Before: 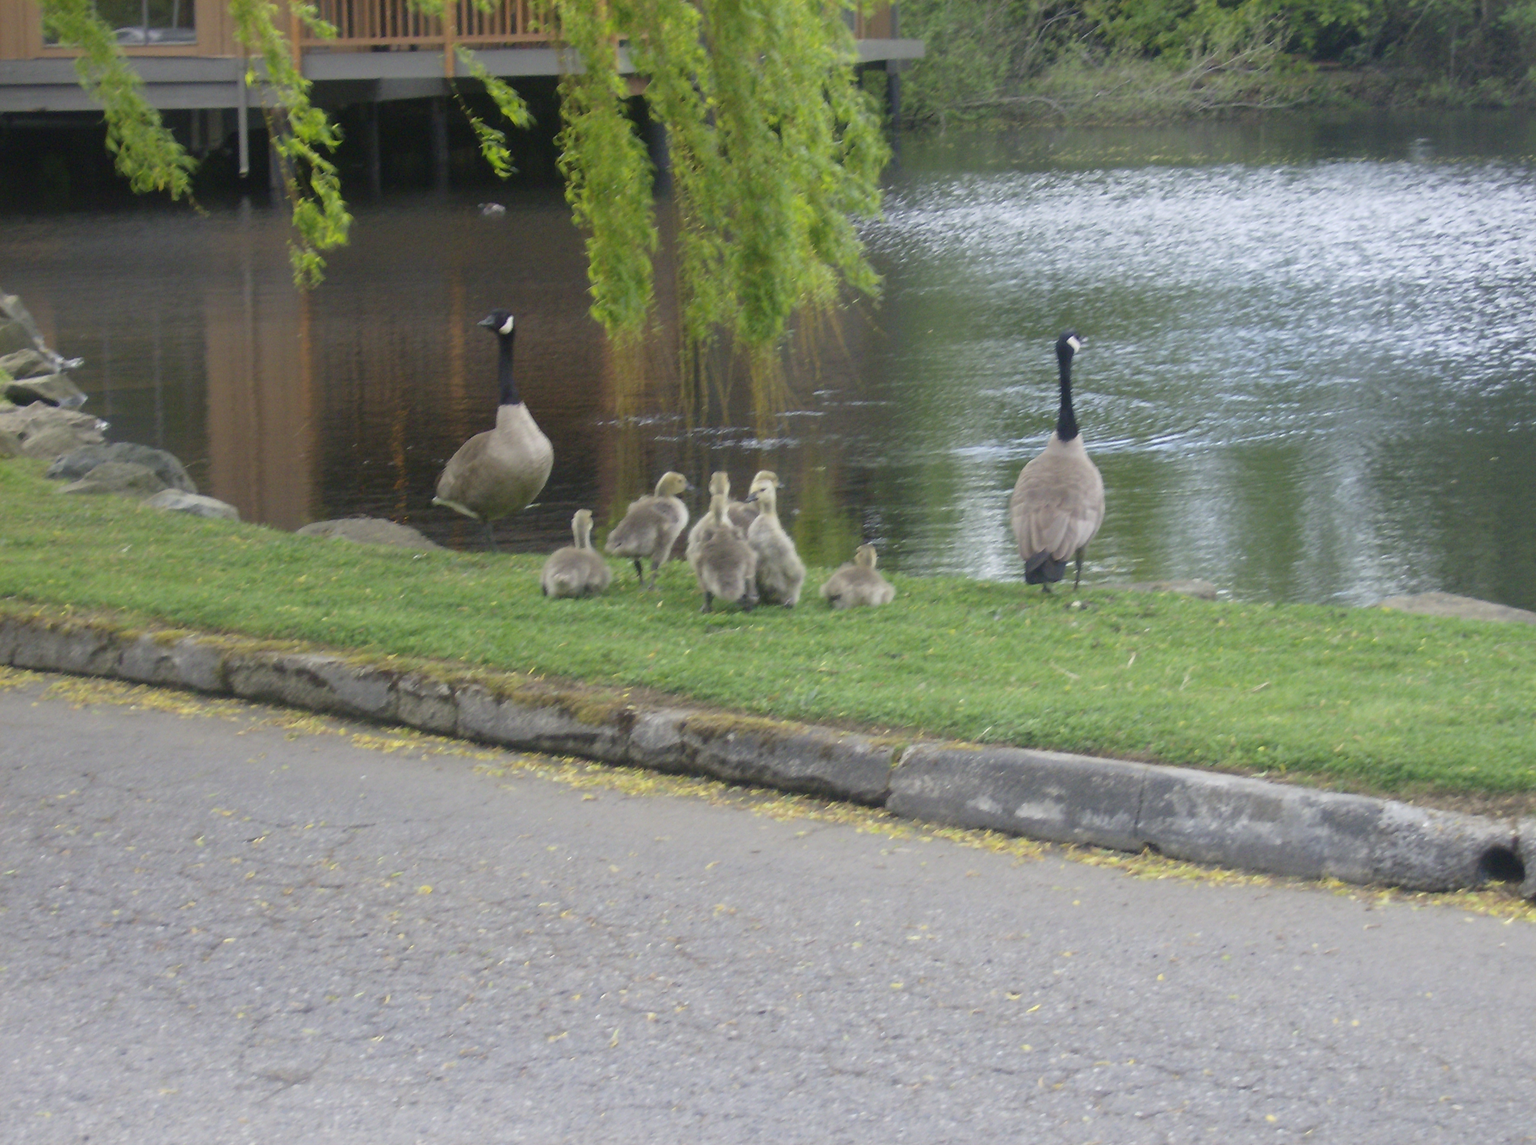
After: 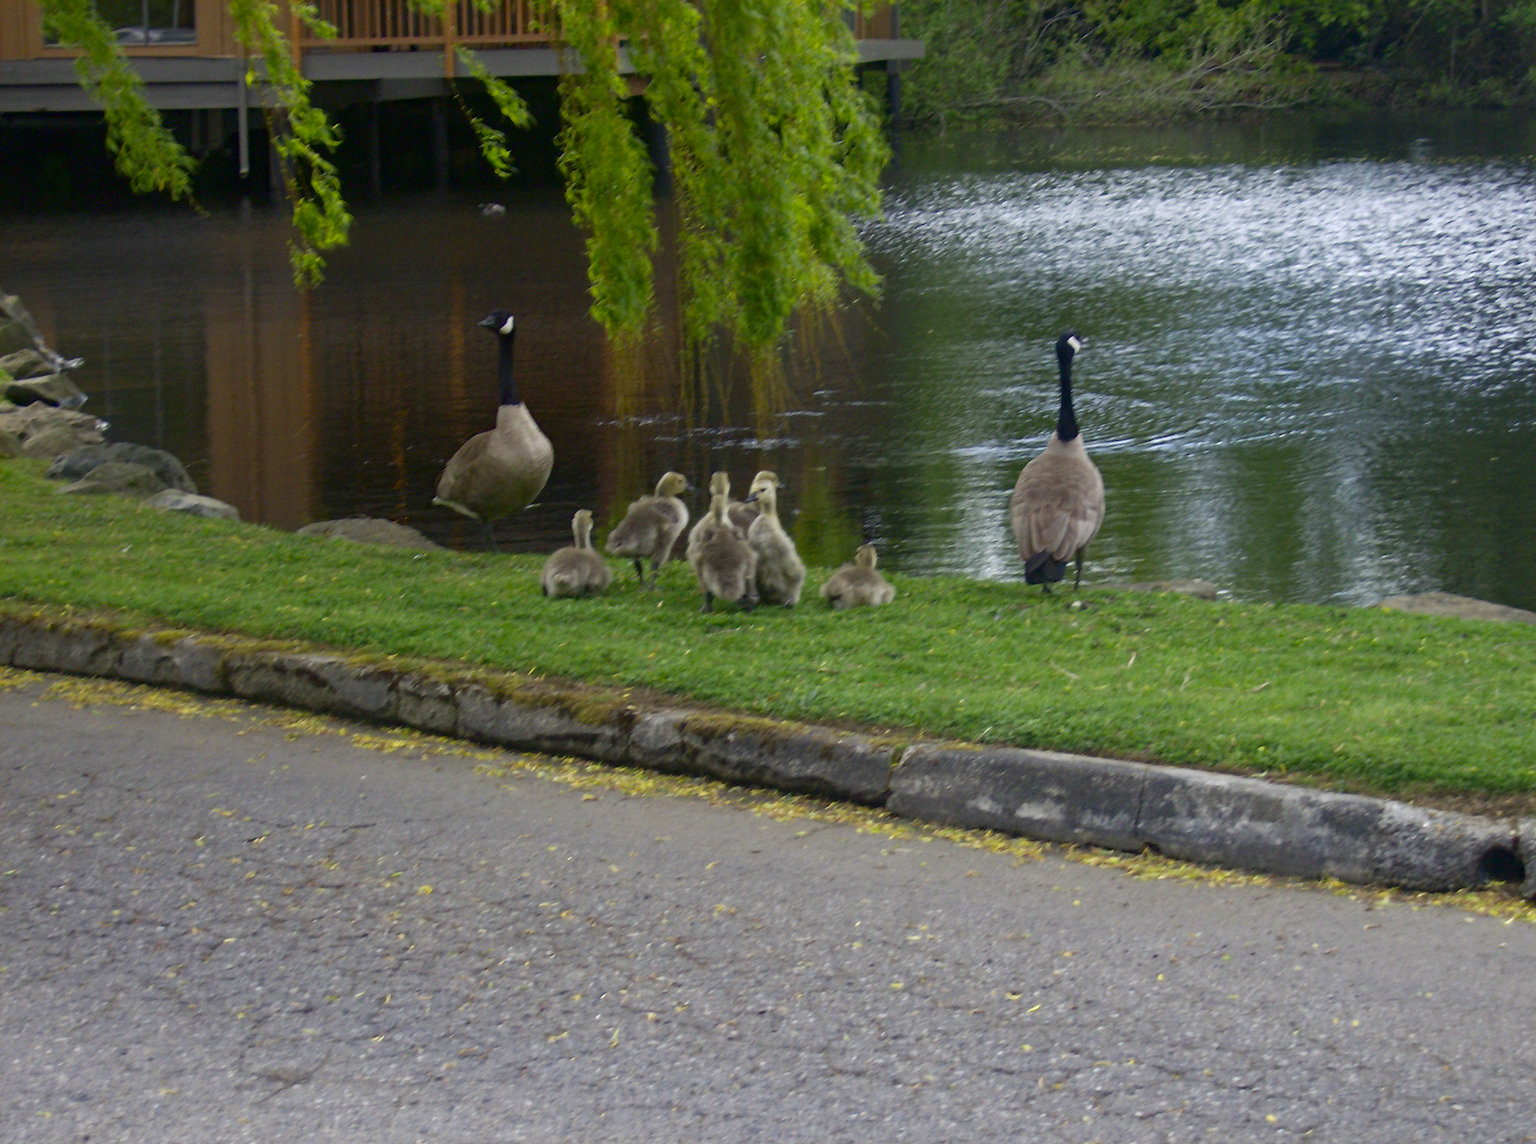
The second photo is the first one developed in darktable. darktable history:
haze removal: strength 0.29, distance 0.25, compatibility mode true, adaptive false
contrast brightness saturation: brightness -0.2, saturation 0.08
